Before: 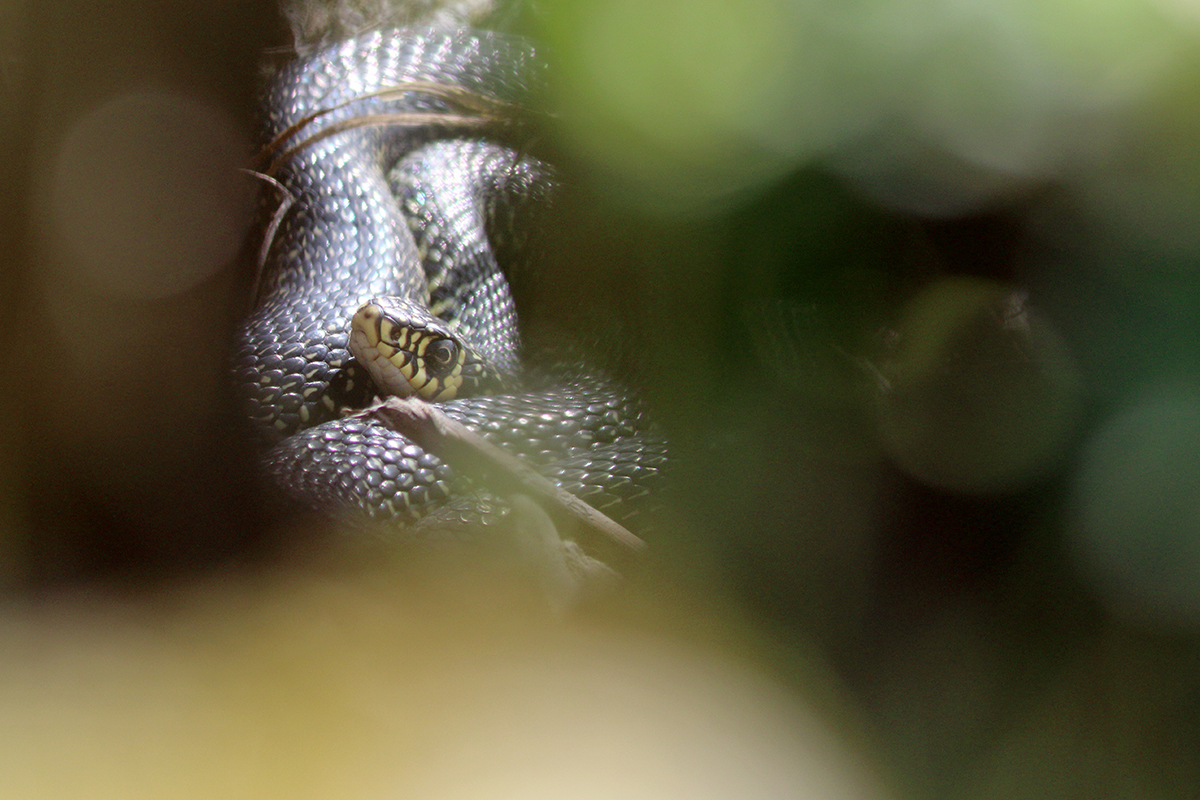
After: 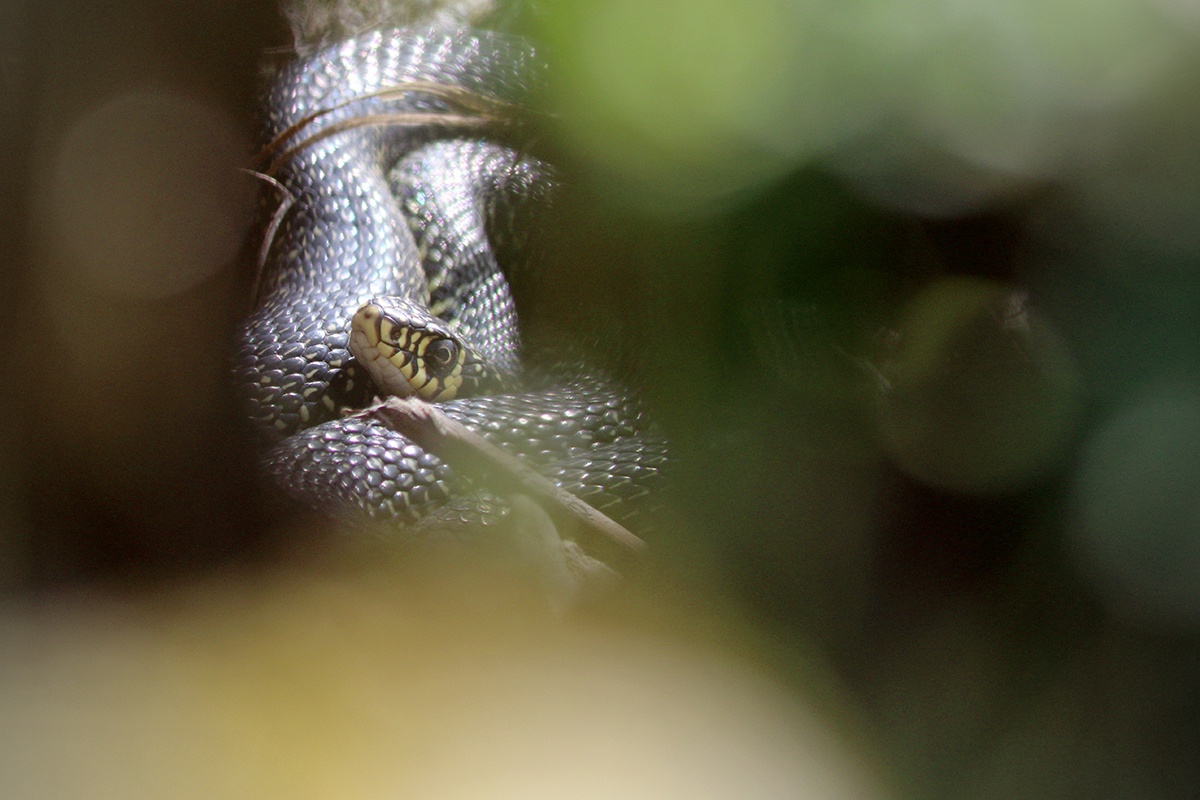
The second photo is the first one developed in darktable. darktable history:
vignetting: center (-0.031, -0.047)
